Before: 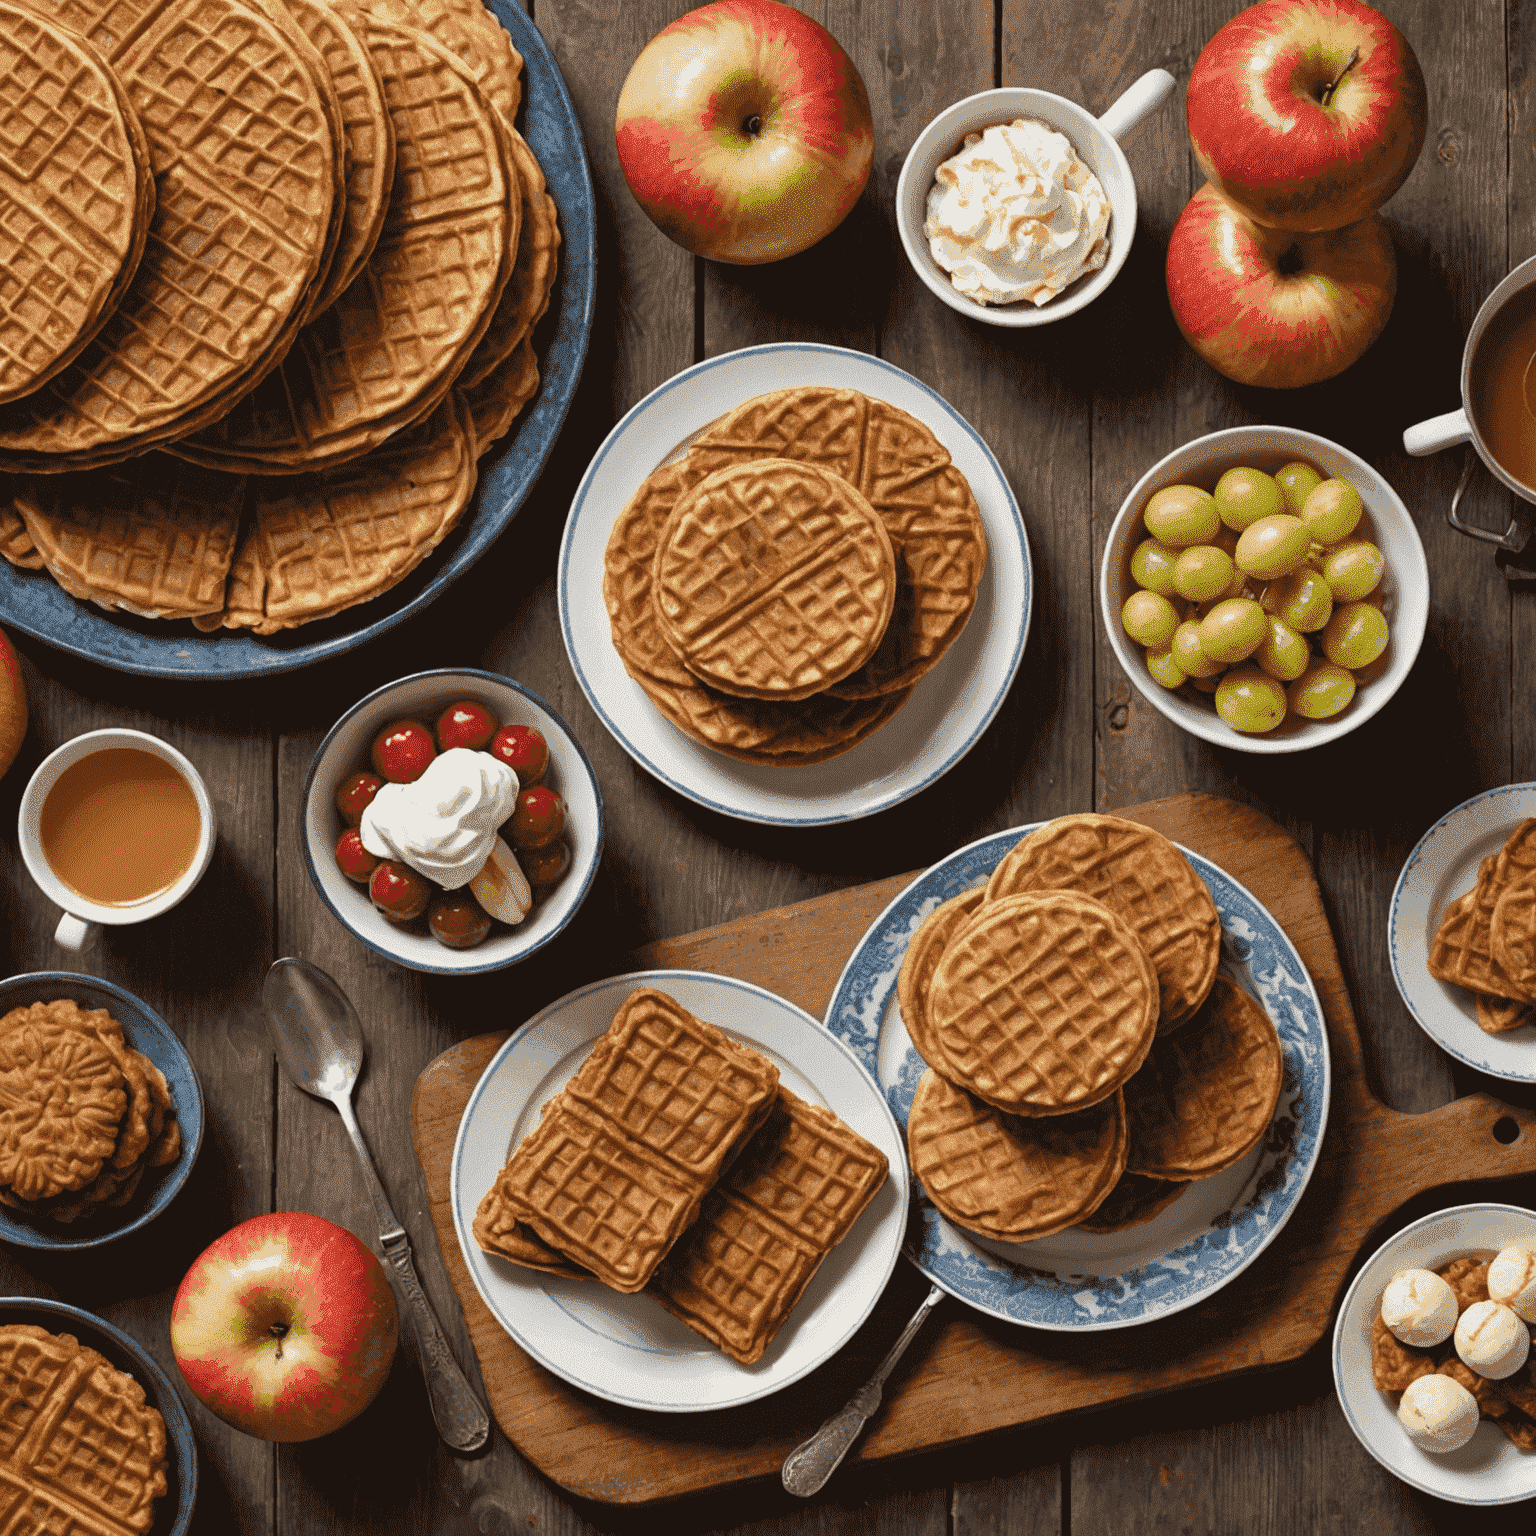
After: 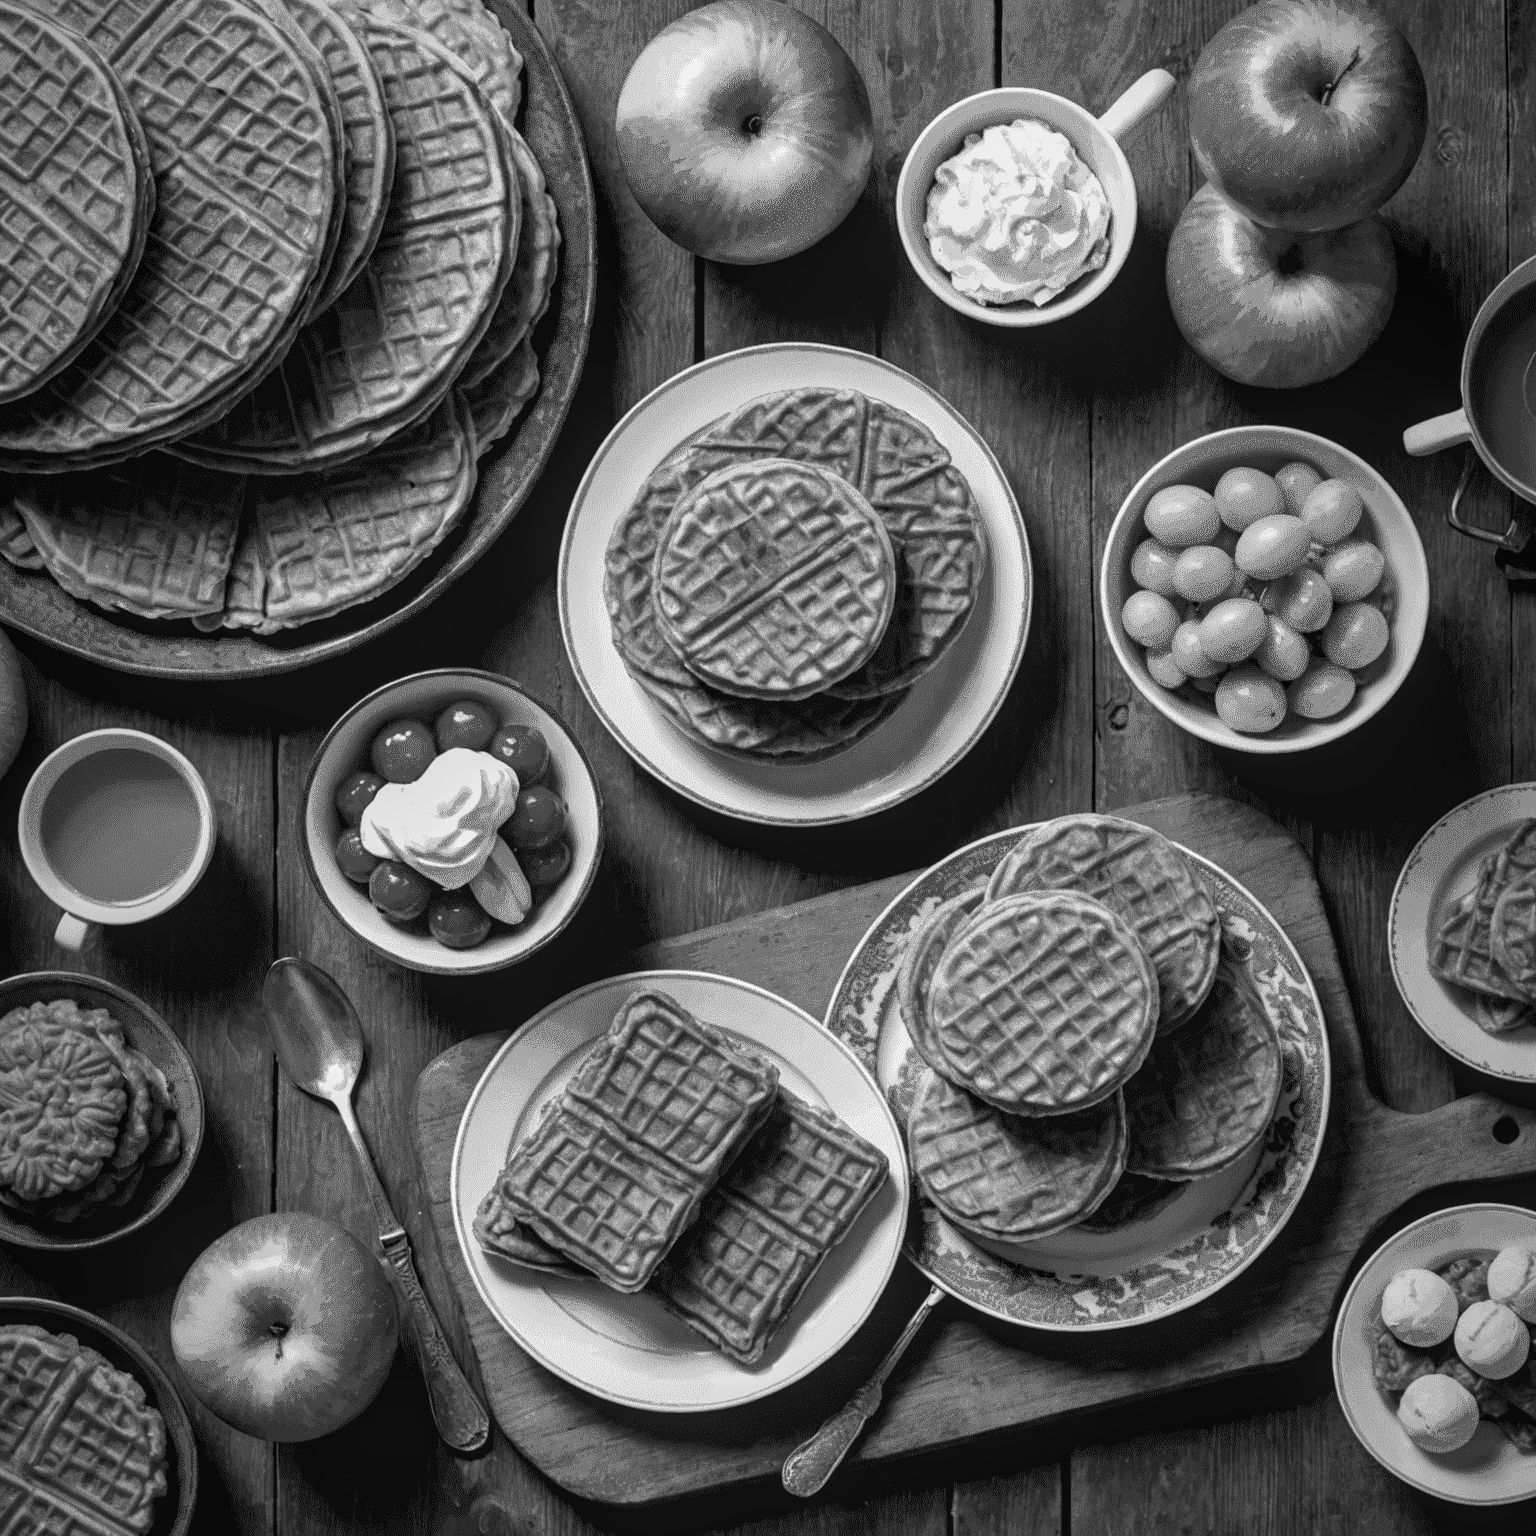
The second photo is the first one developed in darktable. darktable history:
vignetting: fall-off start 97%, fall-off radius 100%, width/height ratio 0.609, unbound false
monochrome: a 1.94, b -0.638
local contrast: detail 130%
